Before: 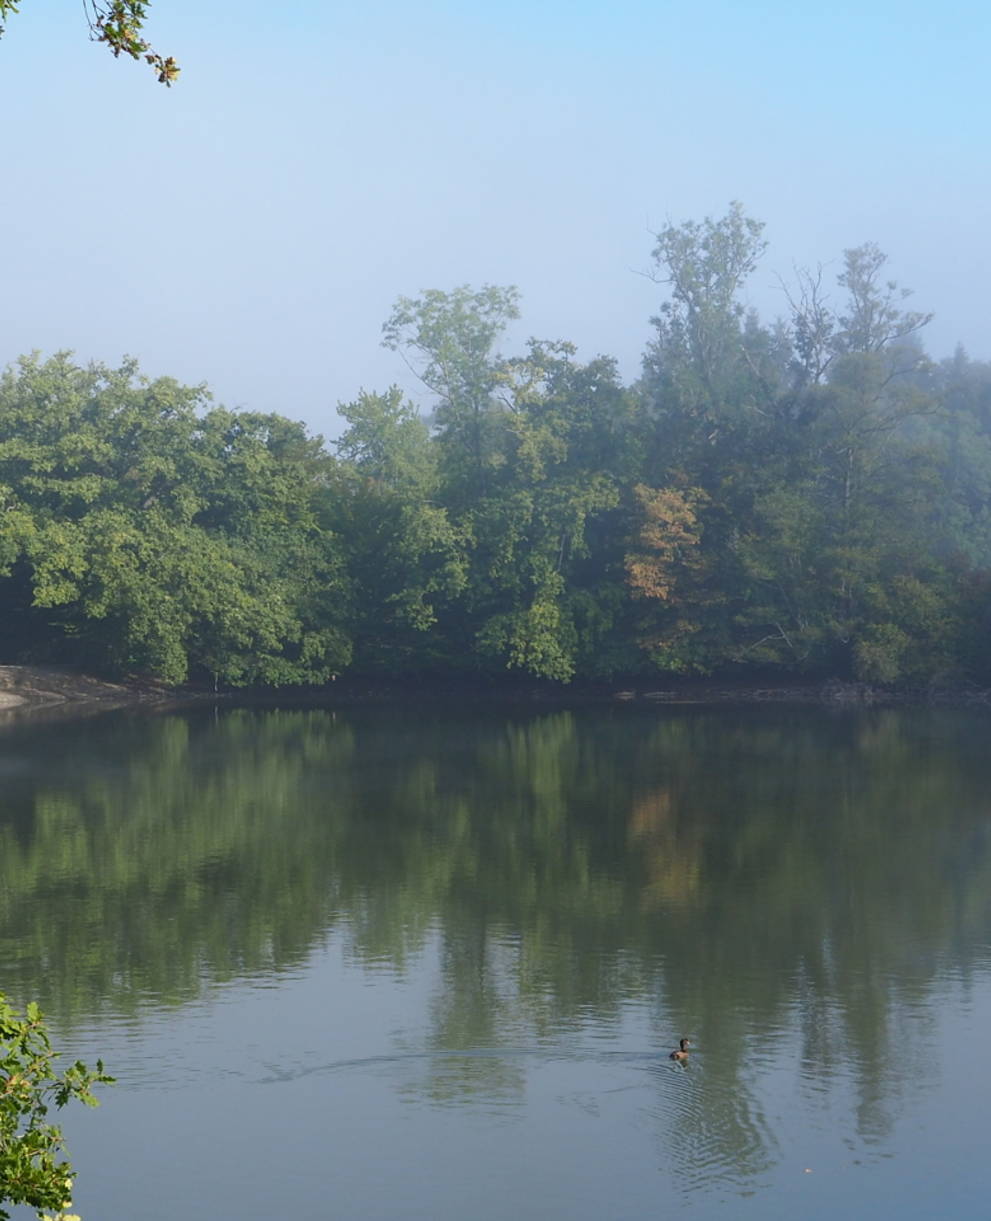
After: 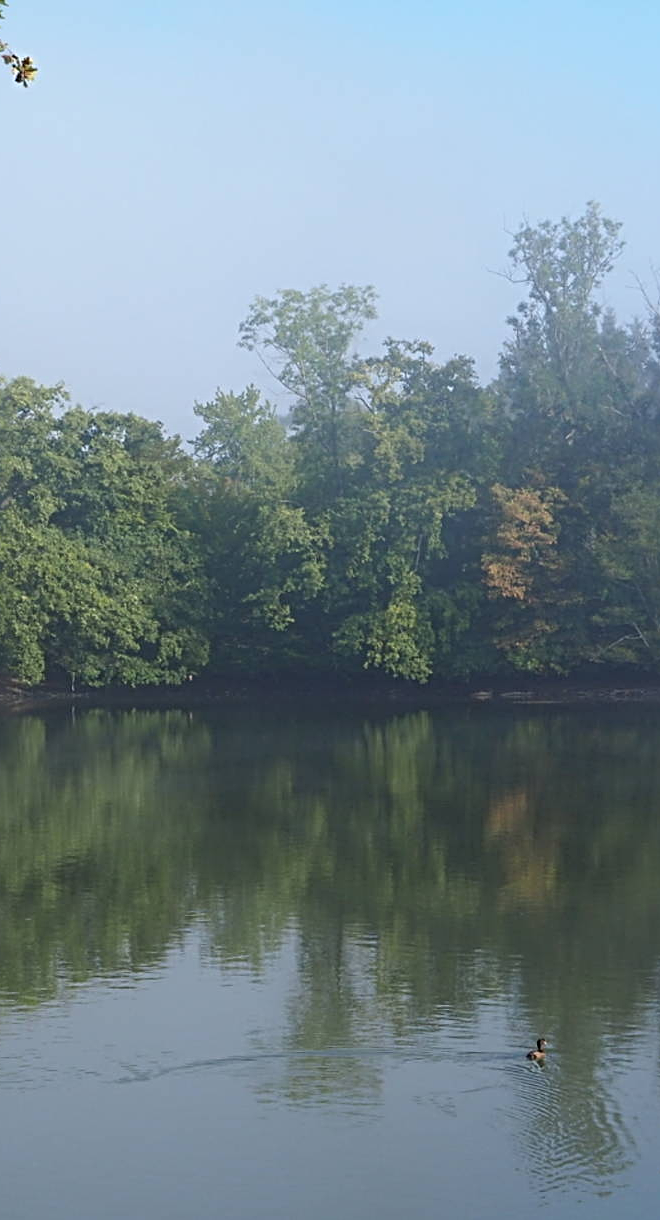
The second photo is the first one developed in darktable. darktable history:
crop and rotate: left 14.436%, right 18.898%
sharpen: radius 4.883
